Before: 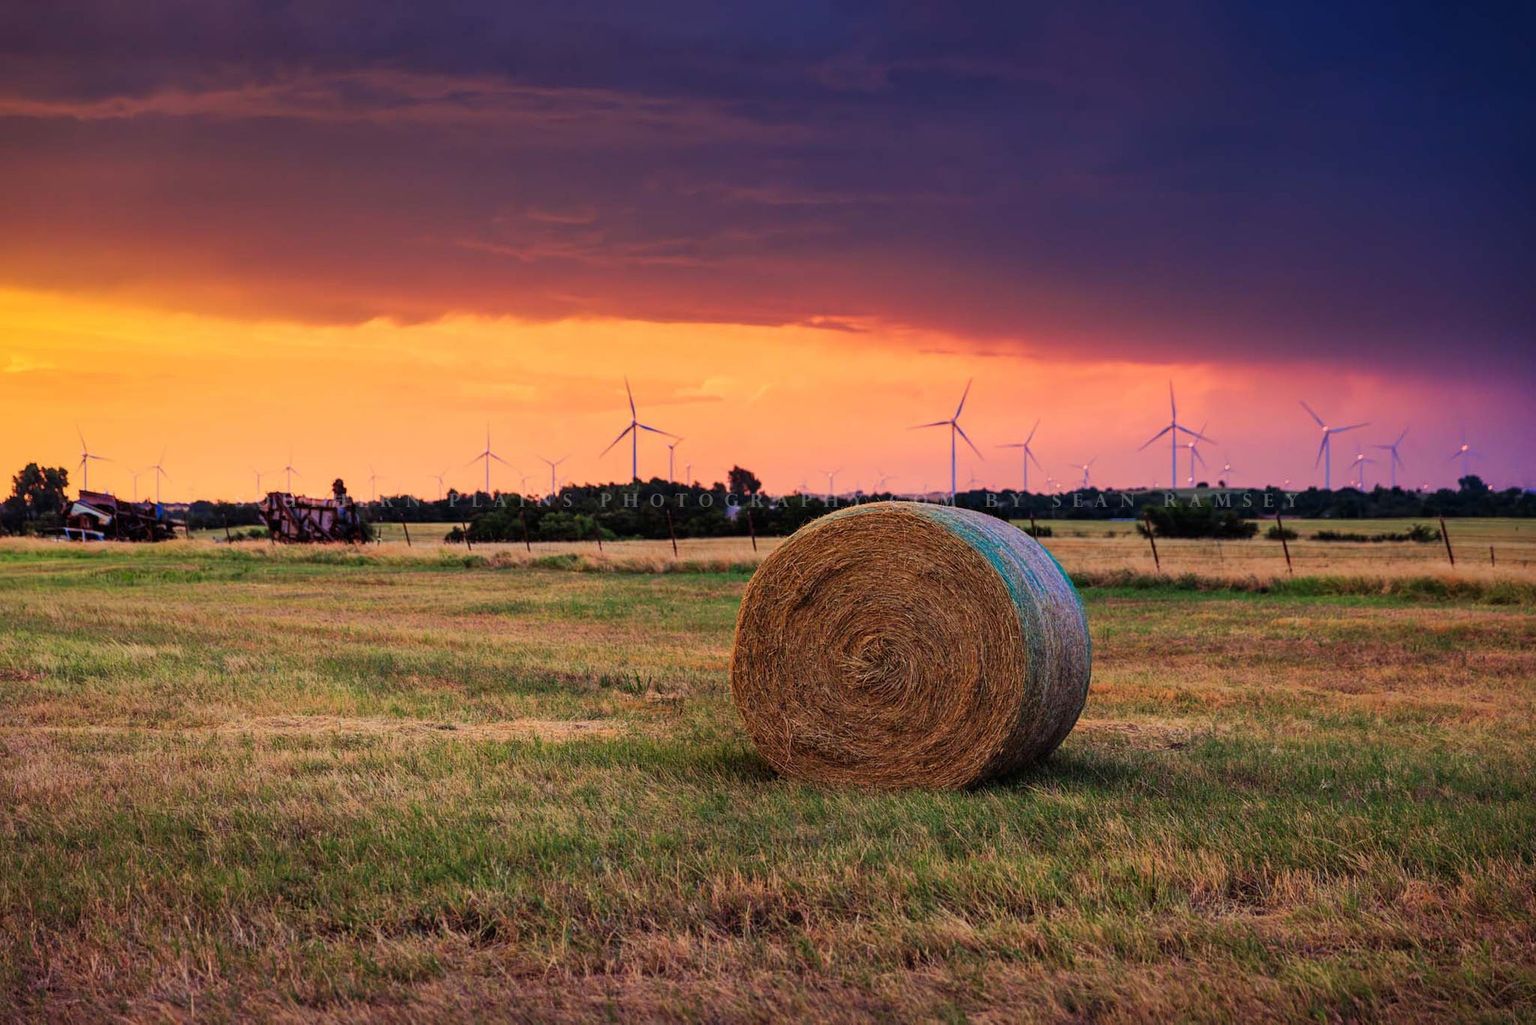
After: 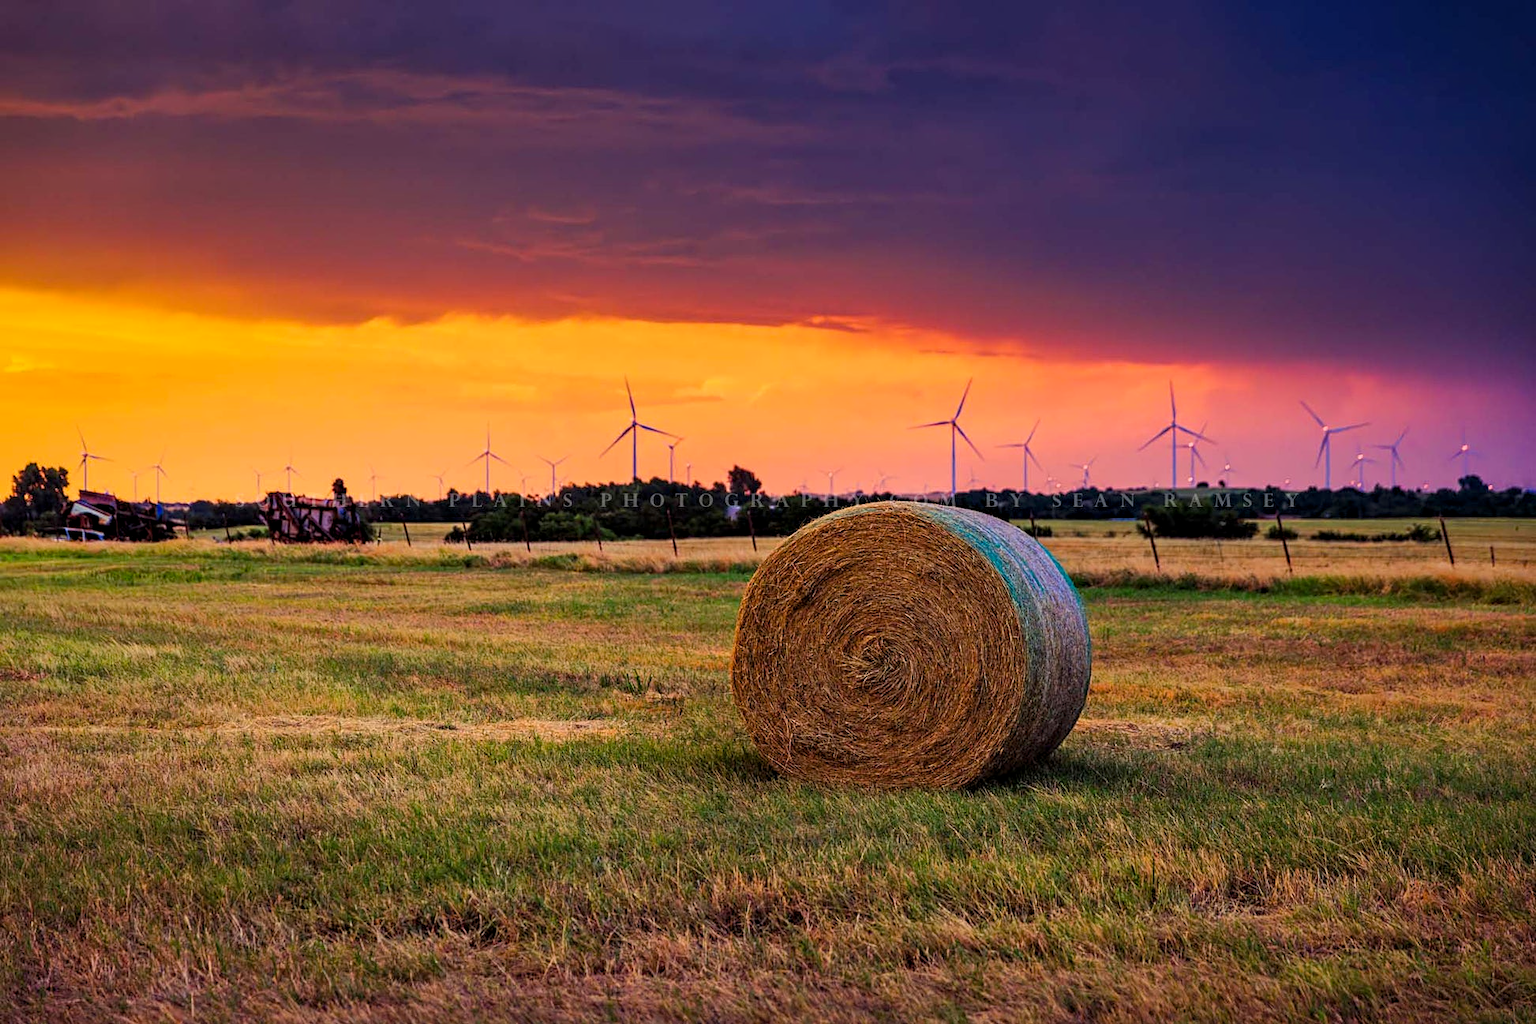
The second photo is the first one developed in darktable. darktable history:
color balance rgb: perceptual saturation grading › global saturation 25%, global vibrance 10%
contrast brightness saturation: saturation -0.05
contrast equalizer: octaves 7, y [[0.509, 0.514, 0.523, 0.542, 0.578, 0.603], [0.5 ×6], [0.509, 0.514, 0.523, 0.542, 0.578, 0.603], [0.001, 0.002, 0.003, 0.005, 0.01, 0.013], [0.001, 0.002, 0.003, 0.005, 0.01, 0.013]]
